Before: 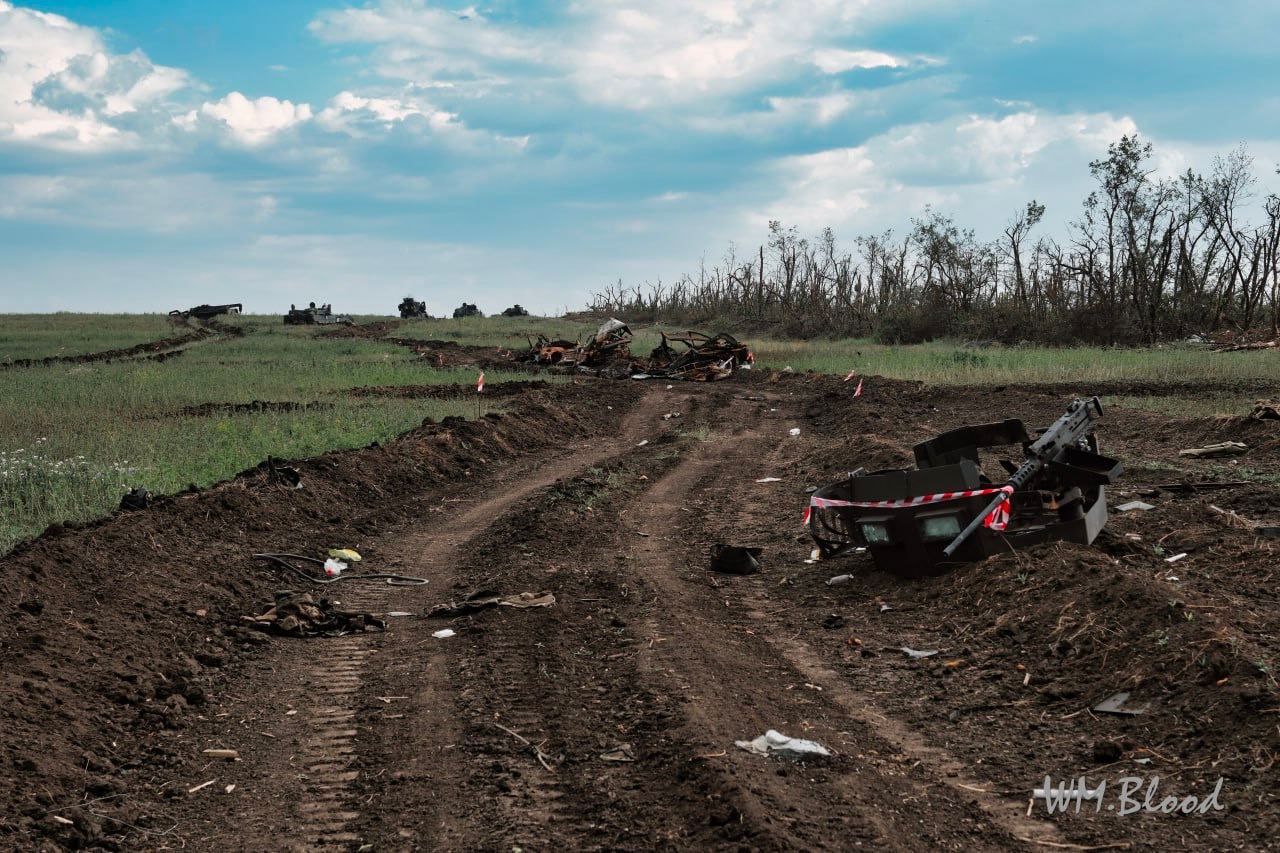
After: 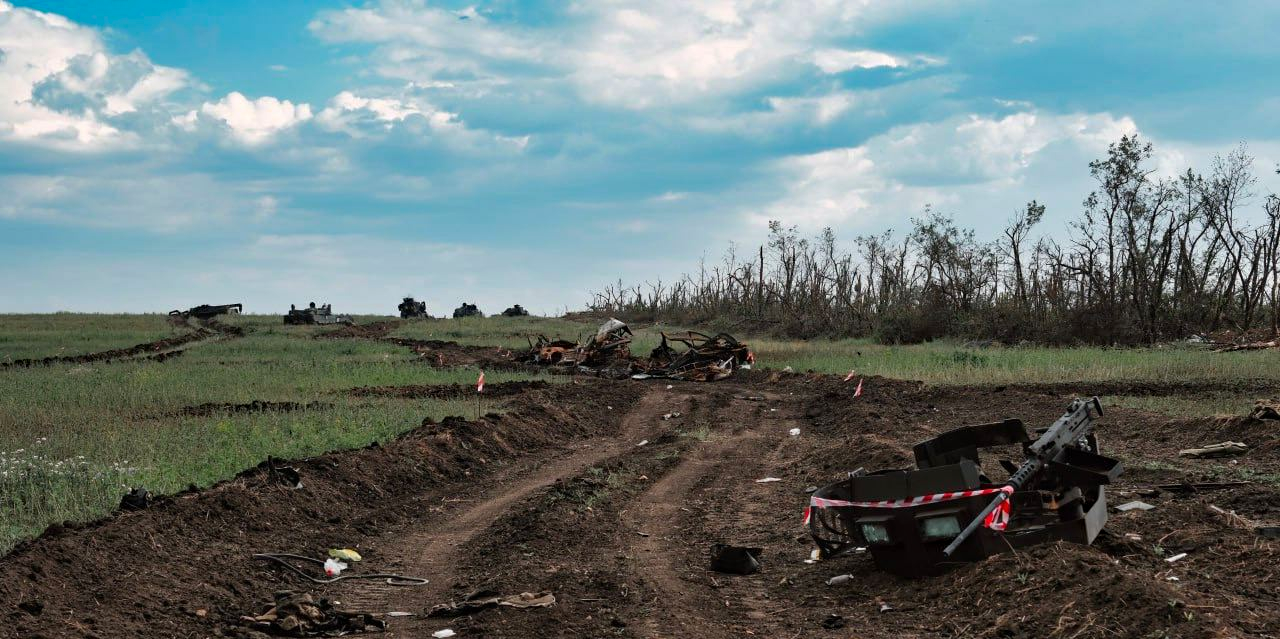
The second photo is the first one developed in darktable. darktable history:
crop: bottom 24.981%
haze removal: compatibility mode true, adaptive false
exposure: compensate highlight preservation false
